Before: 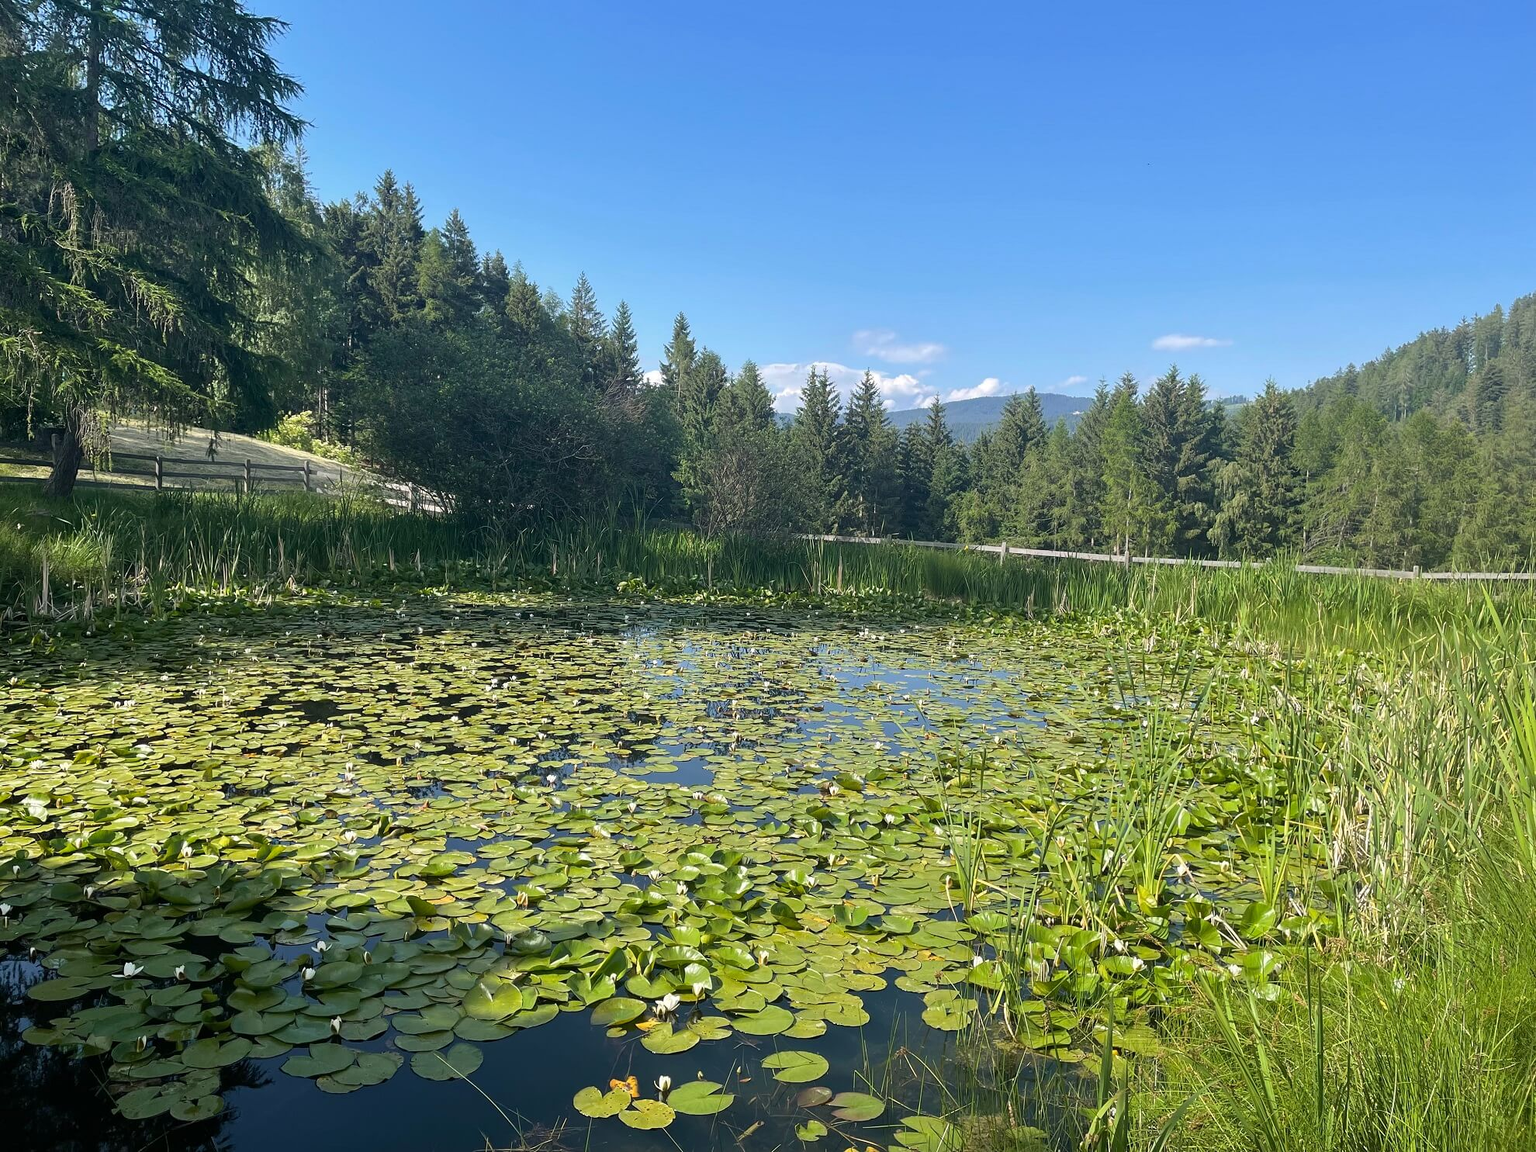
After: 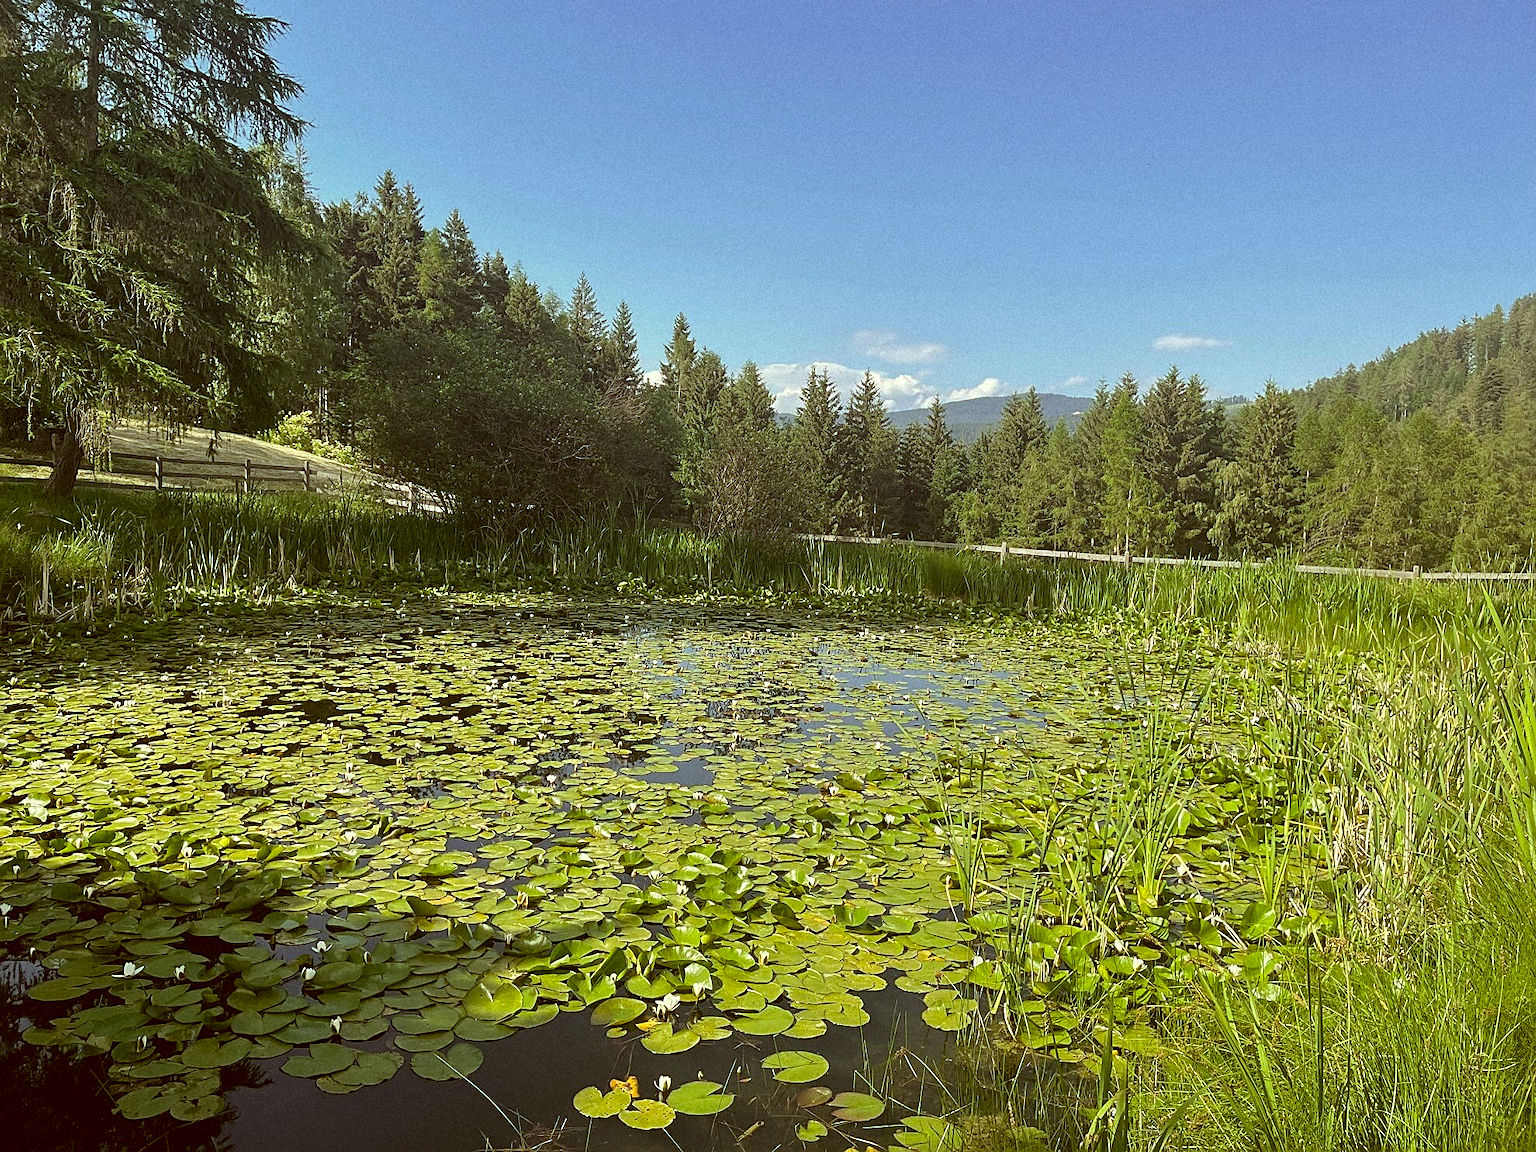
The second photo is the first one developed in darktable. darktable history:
exposure: black level correction 0, compensate exposure bias true, compensate highlight preservation false
sharpen: on, module defaults
grain: mid-tones bias 0%
color correction: highlights a* -5.94, highlights b* 9.48, shadows a* 10.12, shadows b* 23.94
